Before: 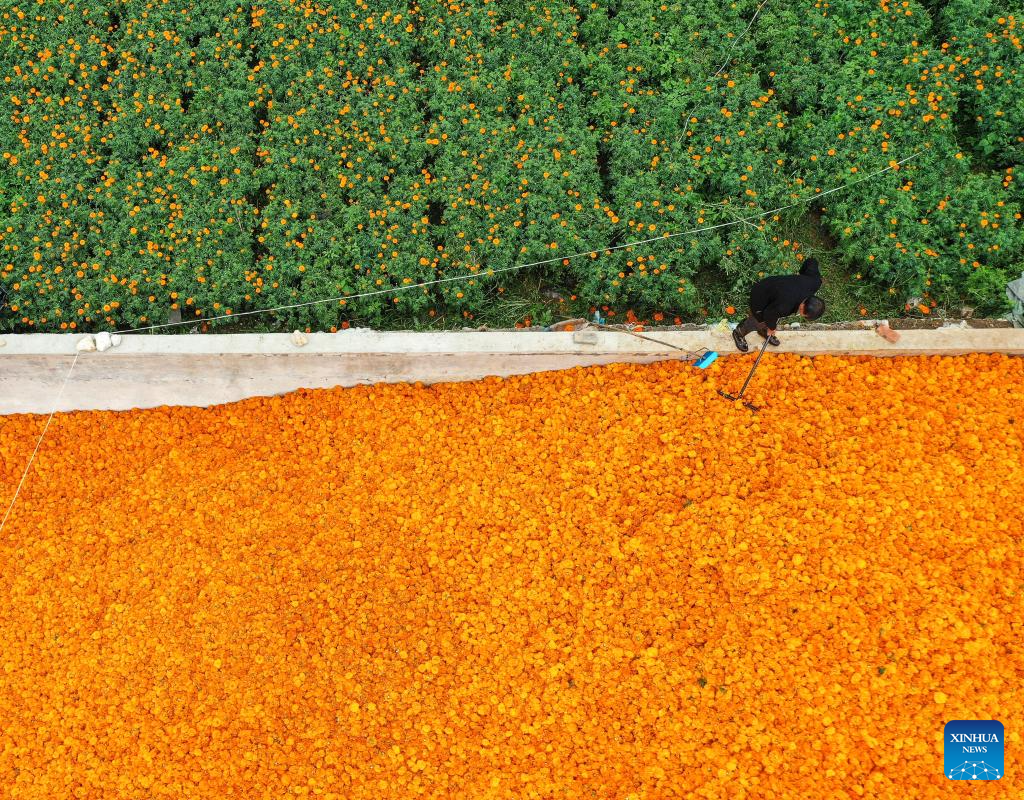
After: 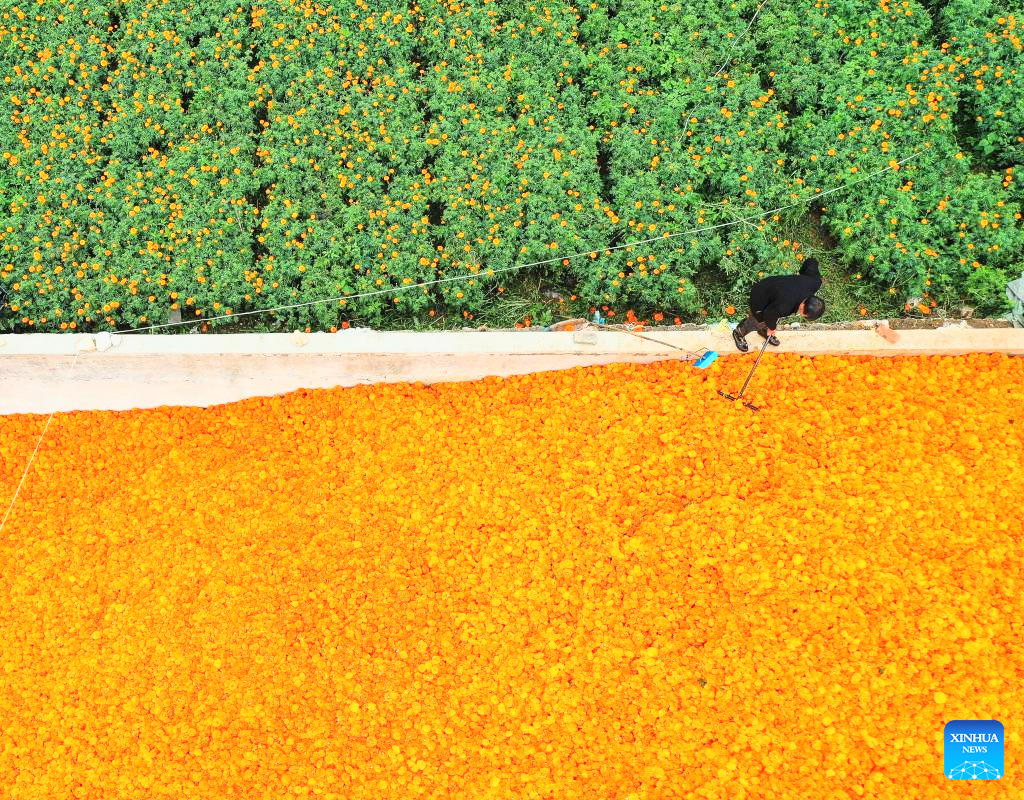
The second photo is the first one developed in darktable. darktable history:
base curve: curves: ch0 [(0, 0) (0.025, 0.046) (0.112, 0.277) (0.467, 0.74) (0.814, 0.929) (1, 0.942)]
exposure: compensate highlight preservation false
